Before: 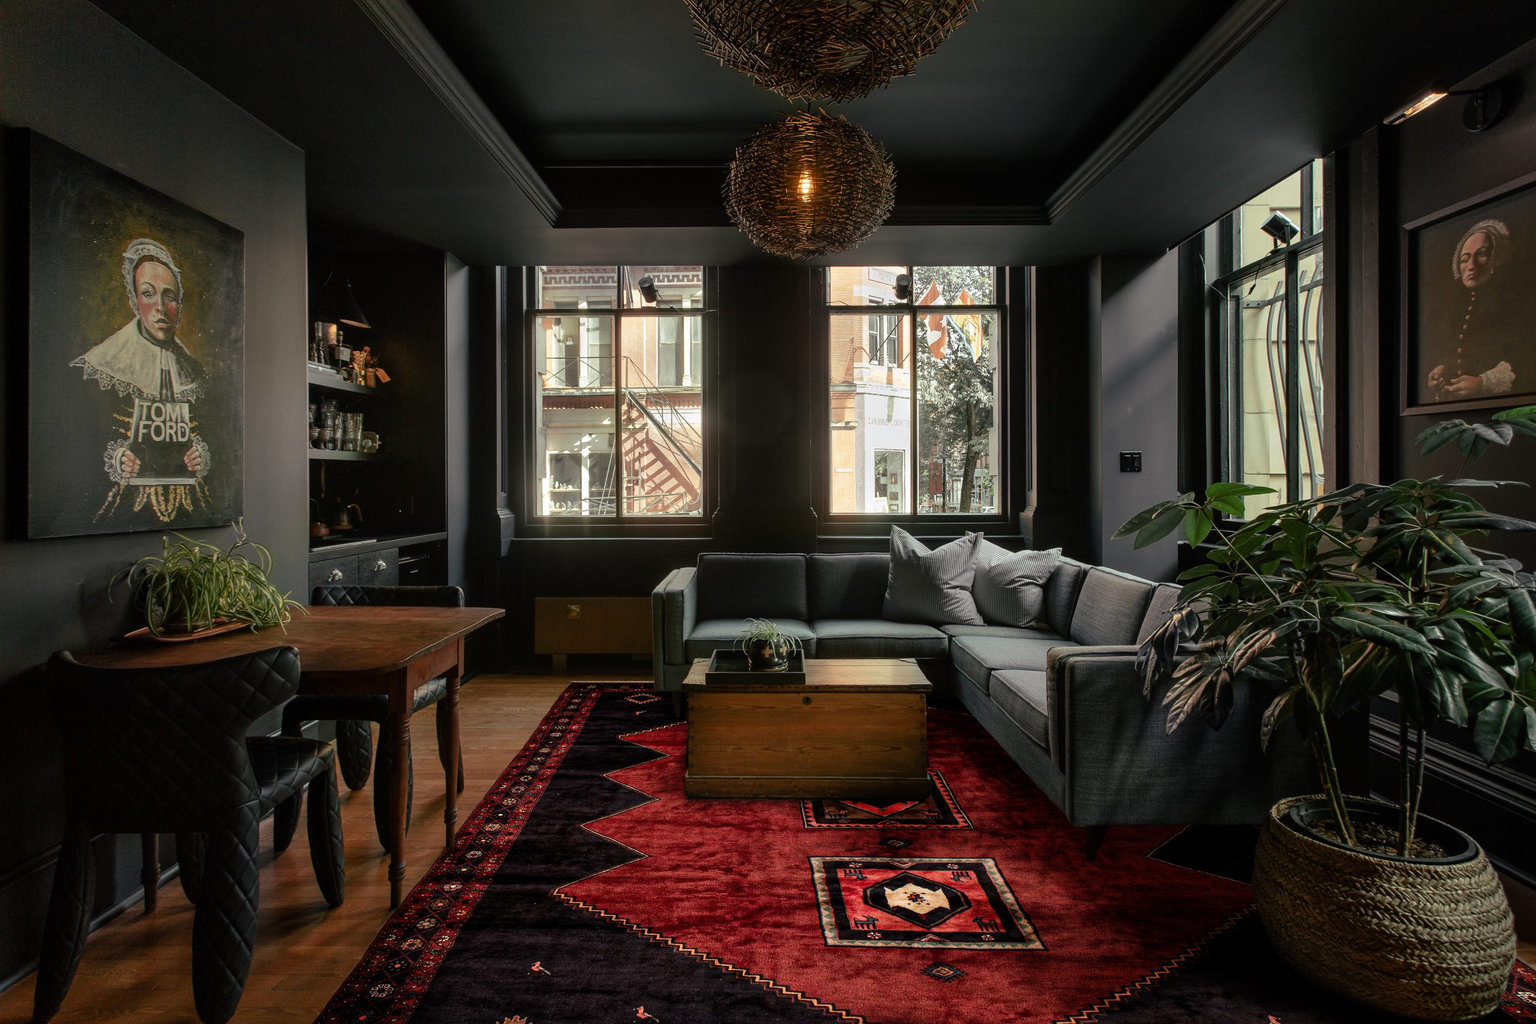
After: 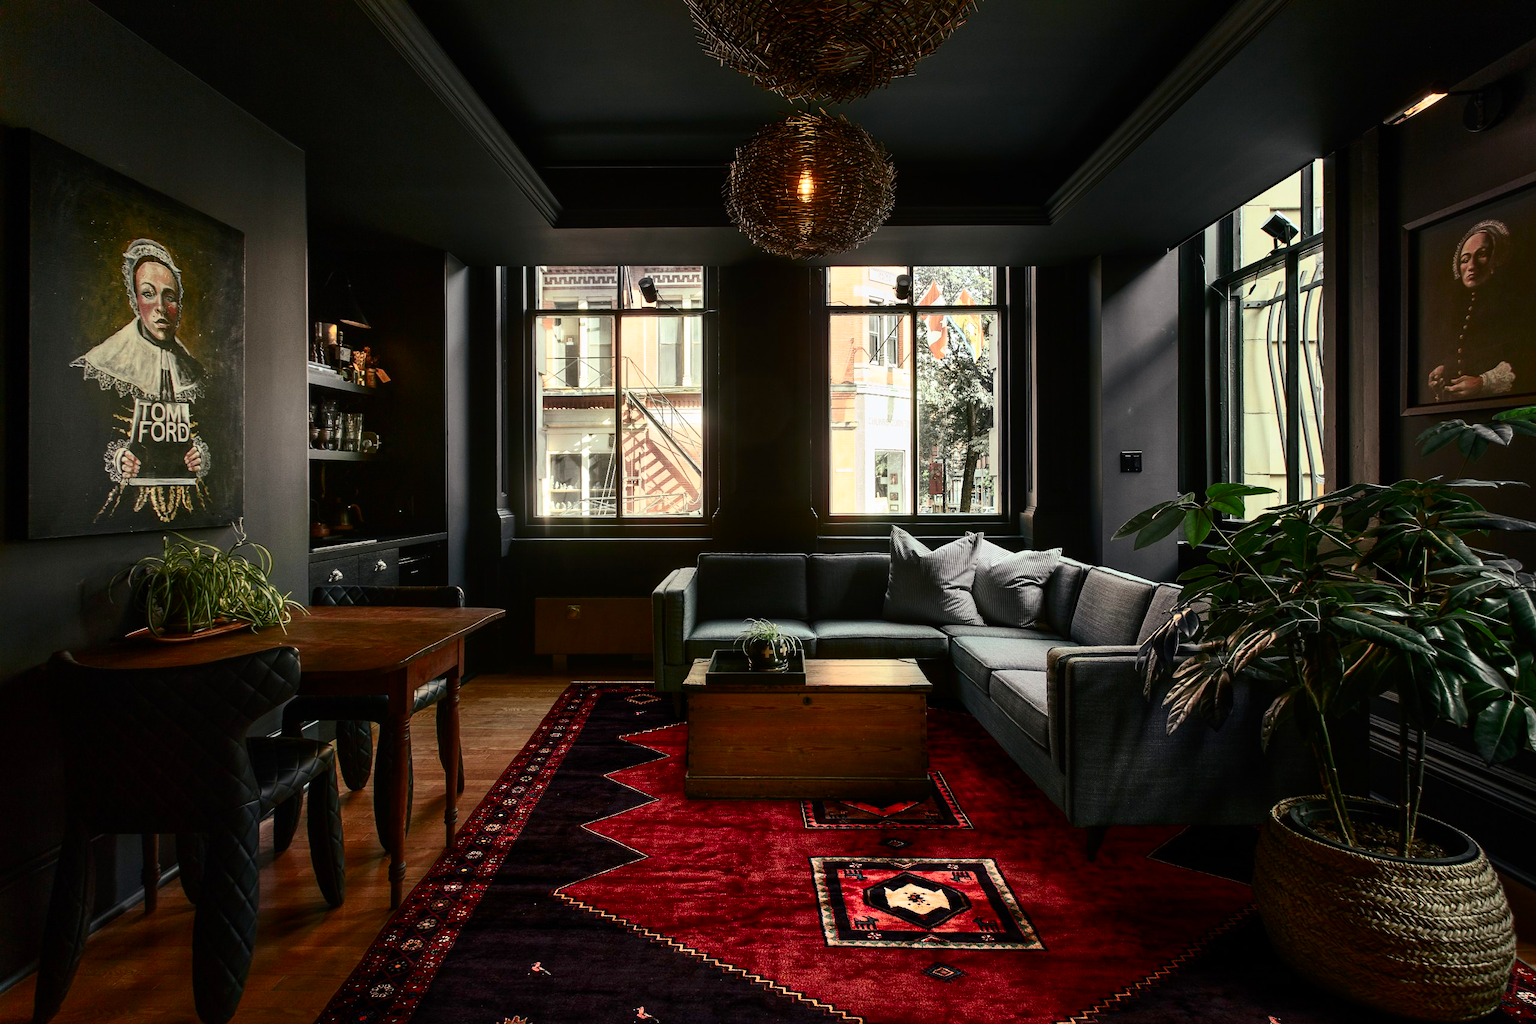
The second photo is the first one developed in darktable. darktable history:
exposure: exposure -0.021 EV, compensate highlight preservation false
contrast brightness saturation: contrast 0.4, brightness 0.1, saturation 0.21
